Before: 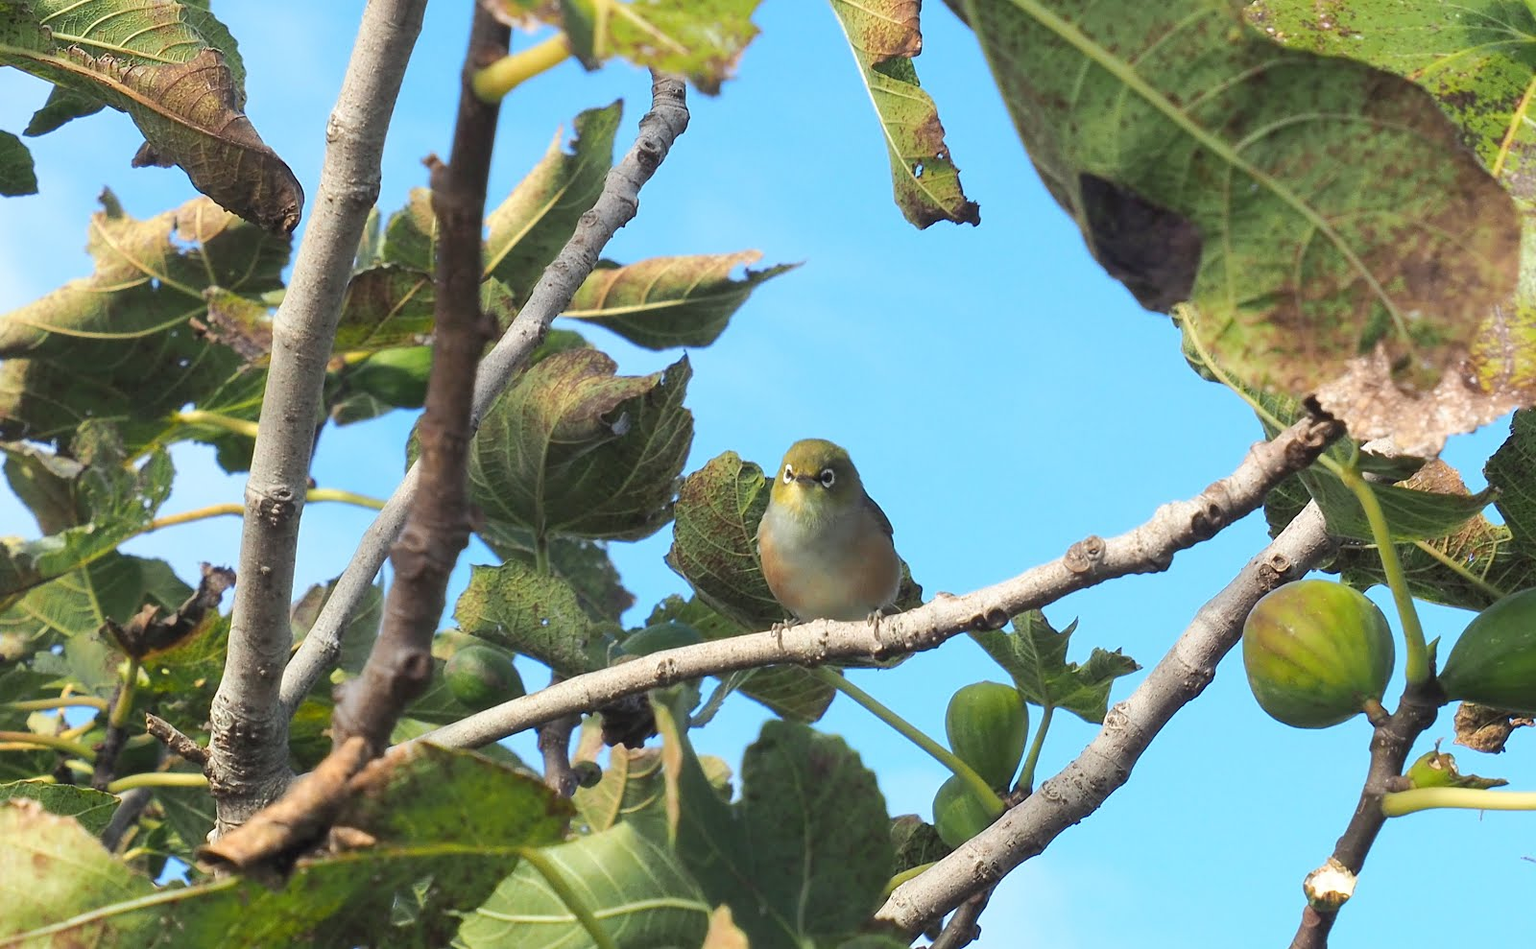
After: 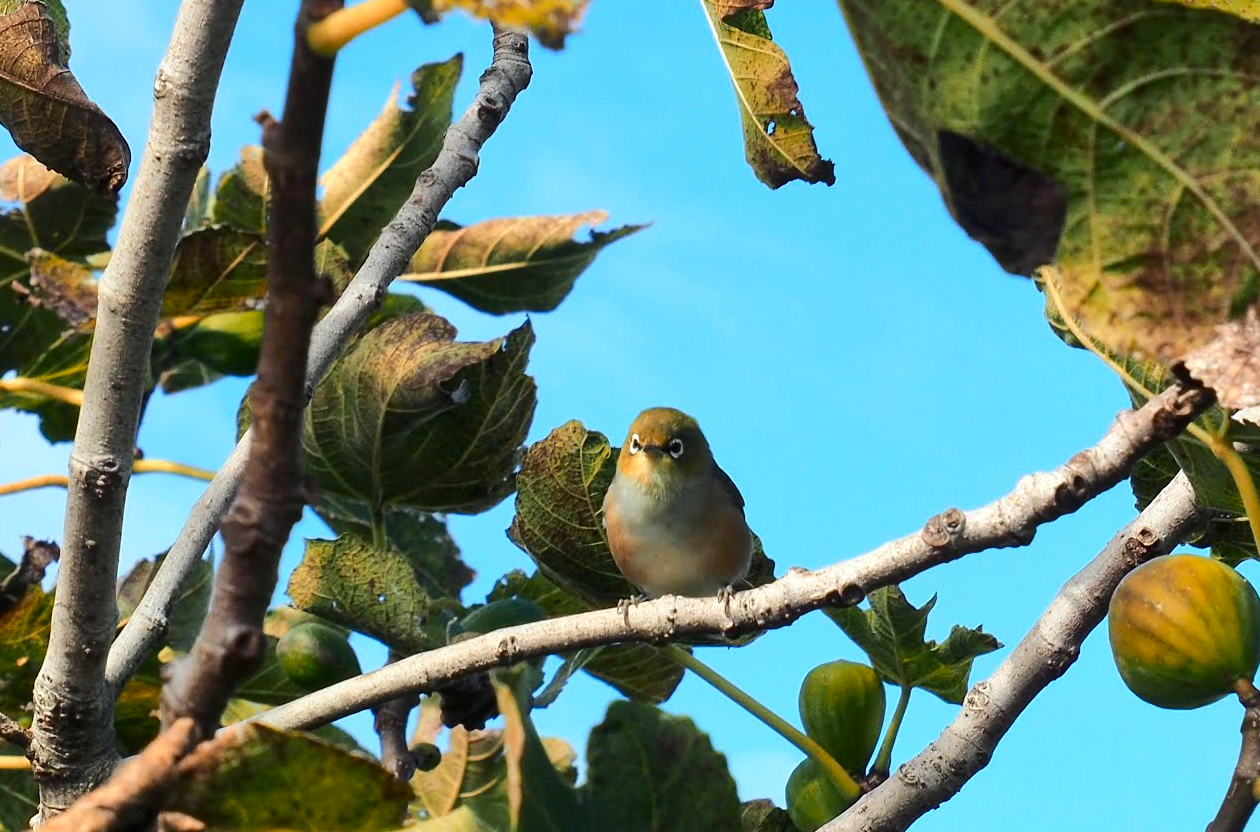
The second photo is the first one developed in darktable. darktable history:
crop: left 11.653%, top 5.082%, right 9.575%, bottom 10.702%
color zones: curves: ch2 [(0, 0.5) (0.143, 0.5) (0.286, 0.416) (0.429, 0.5) (0.571, 0.5) (0.714, 0.5) (0.857, 0.5) (1, 0.5)]
local contrast: mode bilateral grid, contrast 20, coarseness 49, detail 130%, midtone range 0.2
contrast brightness saturation: contrast 0.07, brightness -0.151, saturation 0.106
tone curve: curves: ch0 [(0, 0.01) (0.037, 0.032) (0.131, 0.108) (0.275, 0.256) (0.483, 0.512) (0.61, 0.665) (0.696, 0.742) (0.792, 0.819) (0.911, 0.925) (0.997, 0.995)]; ch1 [(0, 0) (0.308, 0.29) (0.425, 0.411) (0.492, 0.488) (0.507, 0.503) (0.53, 0.532) (0.573, 0.586) (0.683, 0.702) (0.746, 0.77) (1, 1)]; ch2 [(0, 0) (0.246, 0.233) (0.36, 0.352) (0.415, 0.415) (0.485, 0.487) (0.502, 0.504) (0.525, 0.518) (0.539, 0.539) (0.587, 0.594) (0.636, 0.652) (0.711, 0.729) (0.845, 0.855) (0.998, 0.977)], color space Lab, independent channels, preserve colors none
